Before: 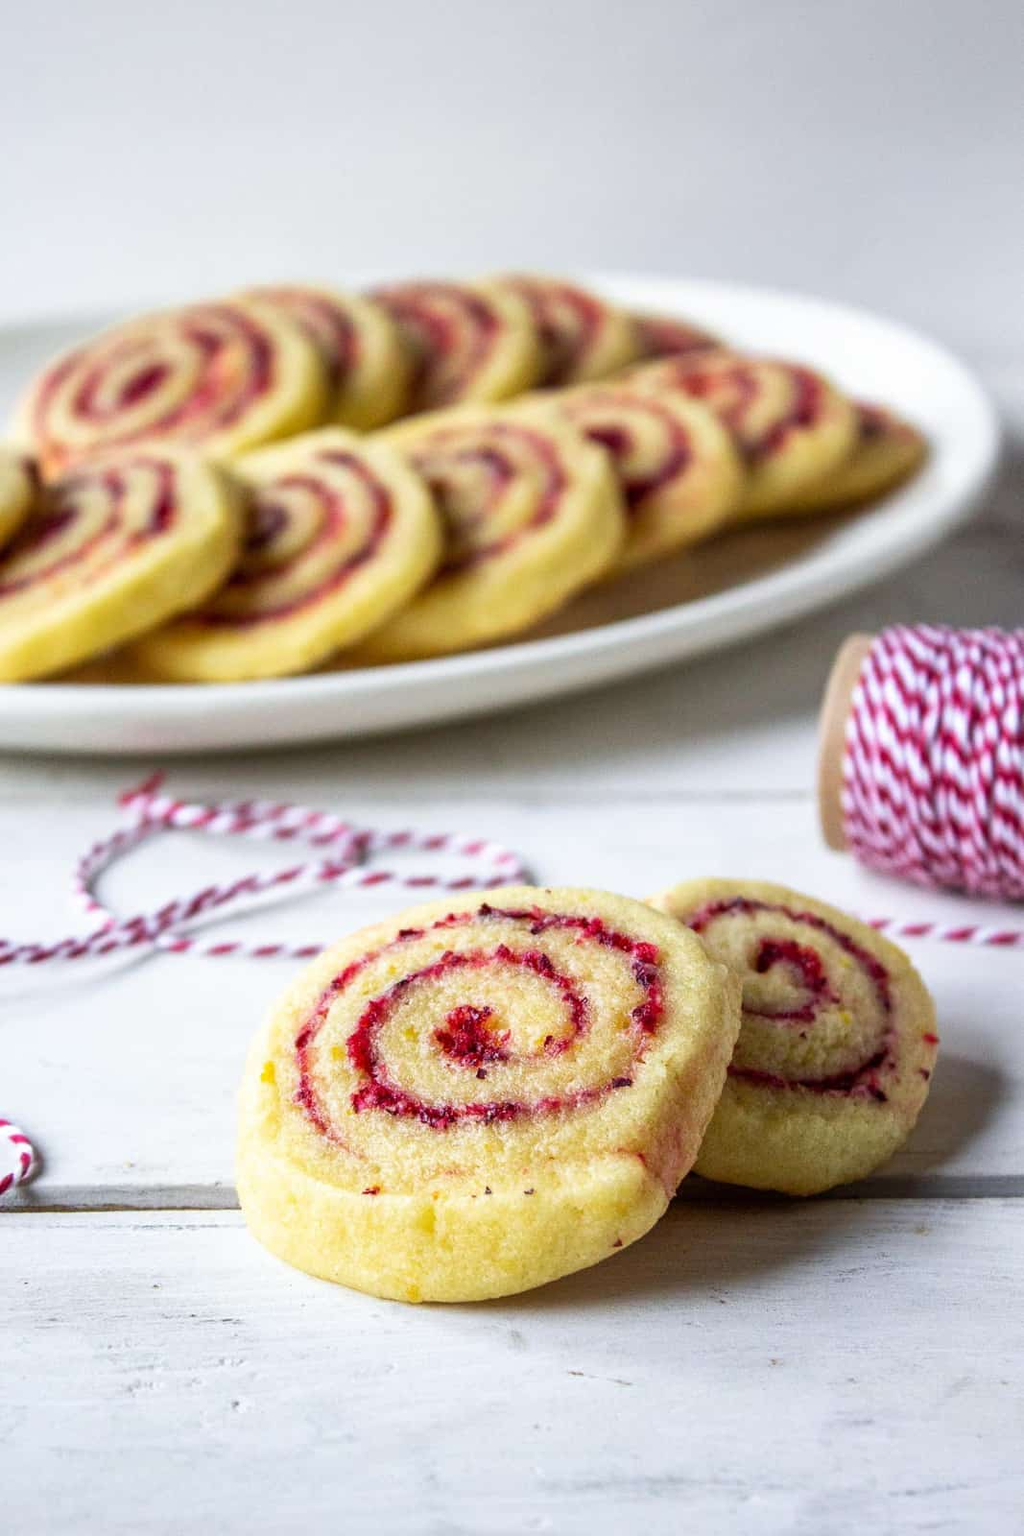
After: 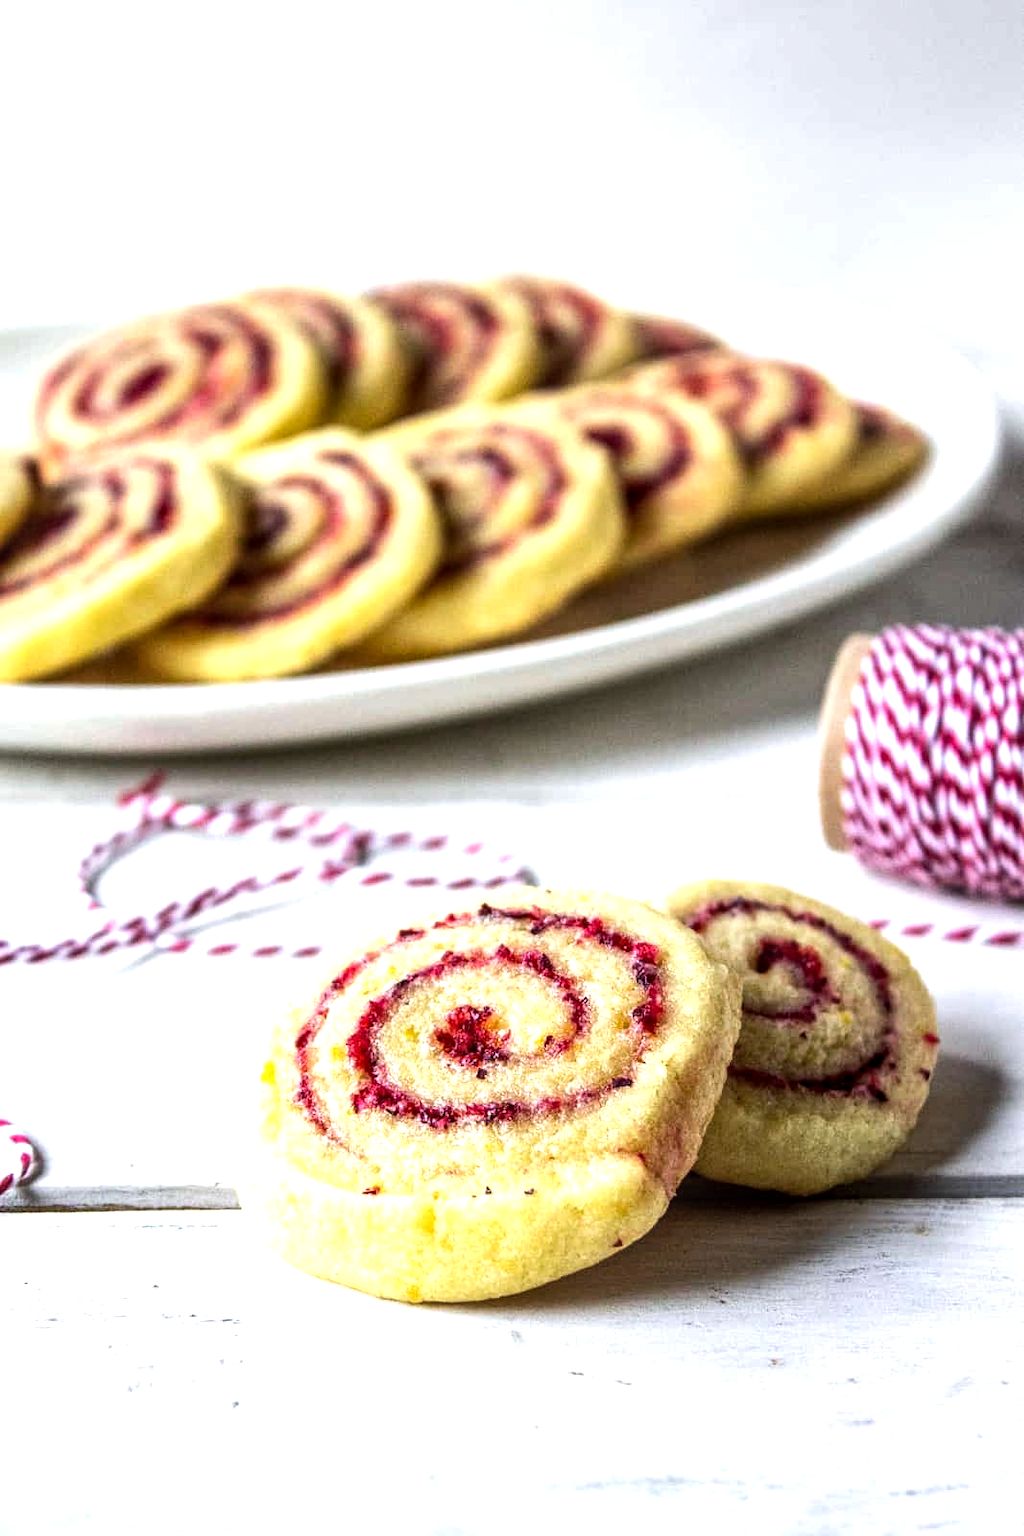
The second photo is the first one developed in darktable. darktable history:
tone equalizer: -8 EV -0.771 EV, -7 EV -0.714 EV, -6 EV -0.619 EV, -5 EV -0.366 EV, -3 EV 0.381 EV, -2 EV 0.6 EV, -1 EV 0.692 EV, +0 EV 0.758 EV, edges refinement/feathering 500, mask exposure compensation -1.57 EV, preserve details no
local contrast: detail 130%
